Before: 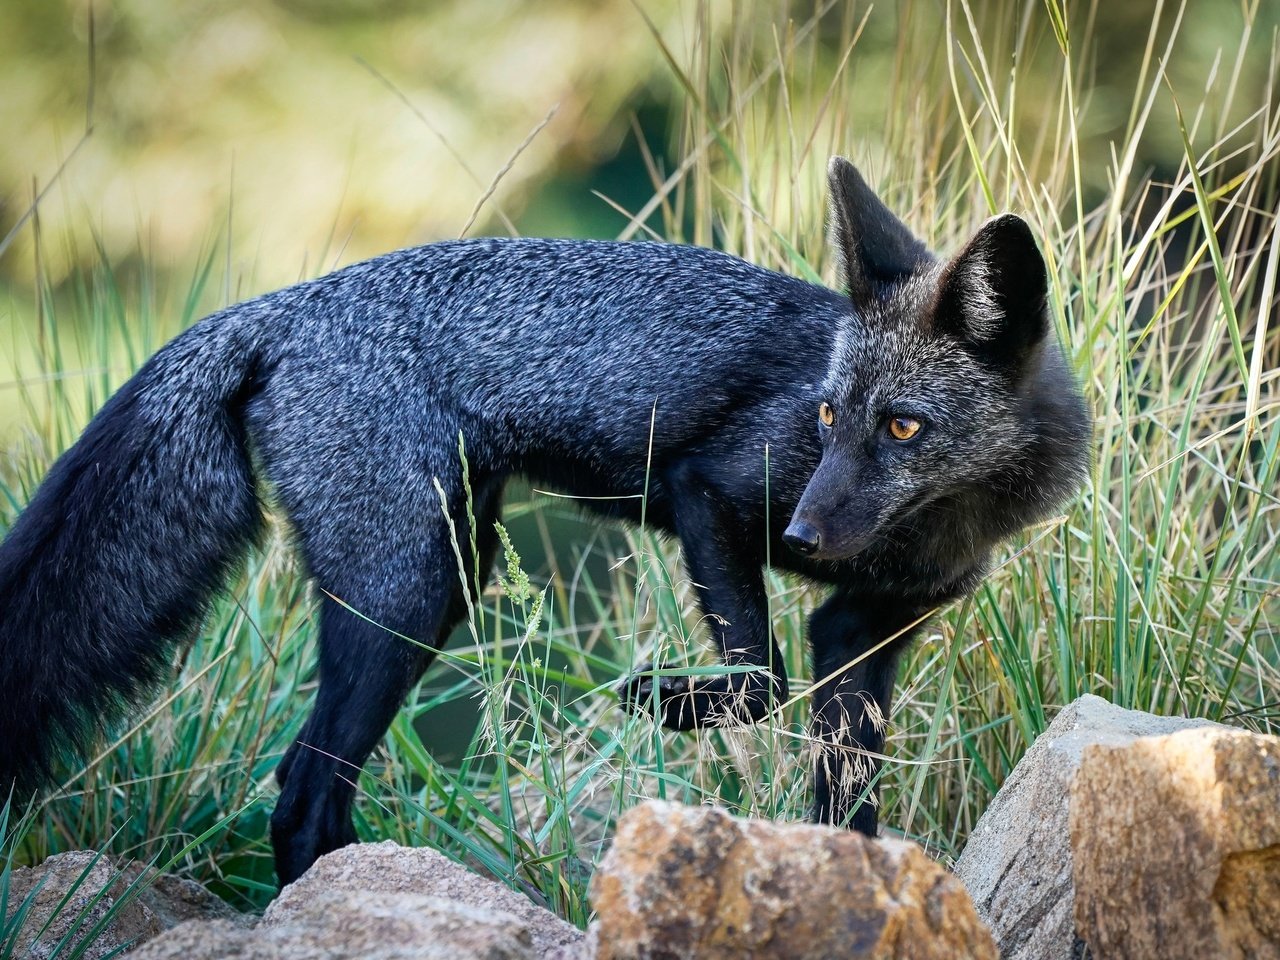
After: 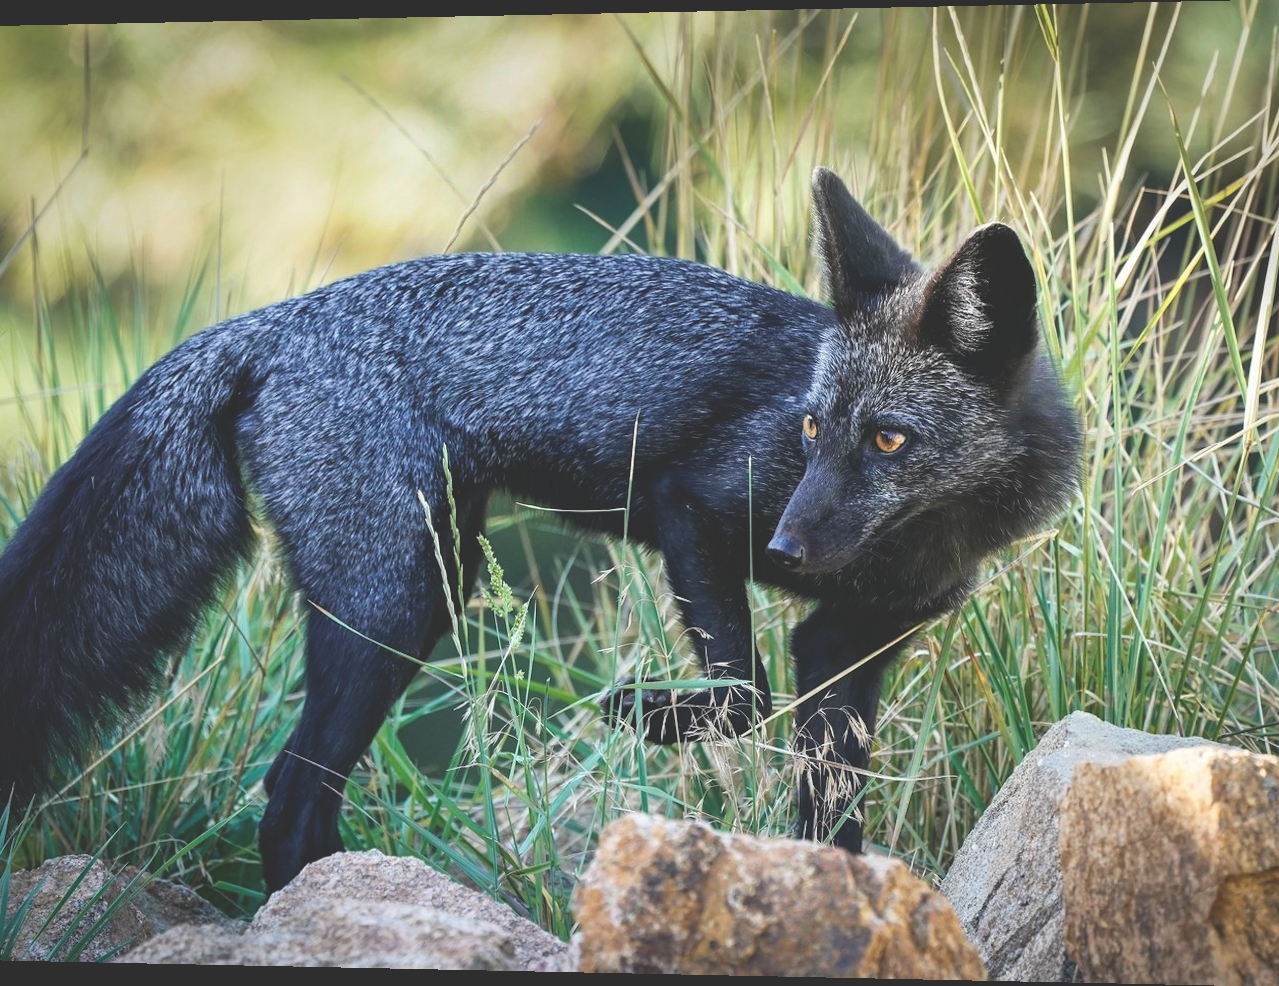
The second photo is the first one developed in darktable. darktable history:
rotate and perspective: lens shift (horizontal) -0.055, automatic cropping off
exposure: black level correction -0.028, compensate highlight preservation false
